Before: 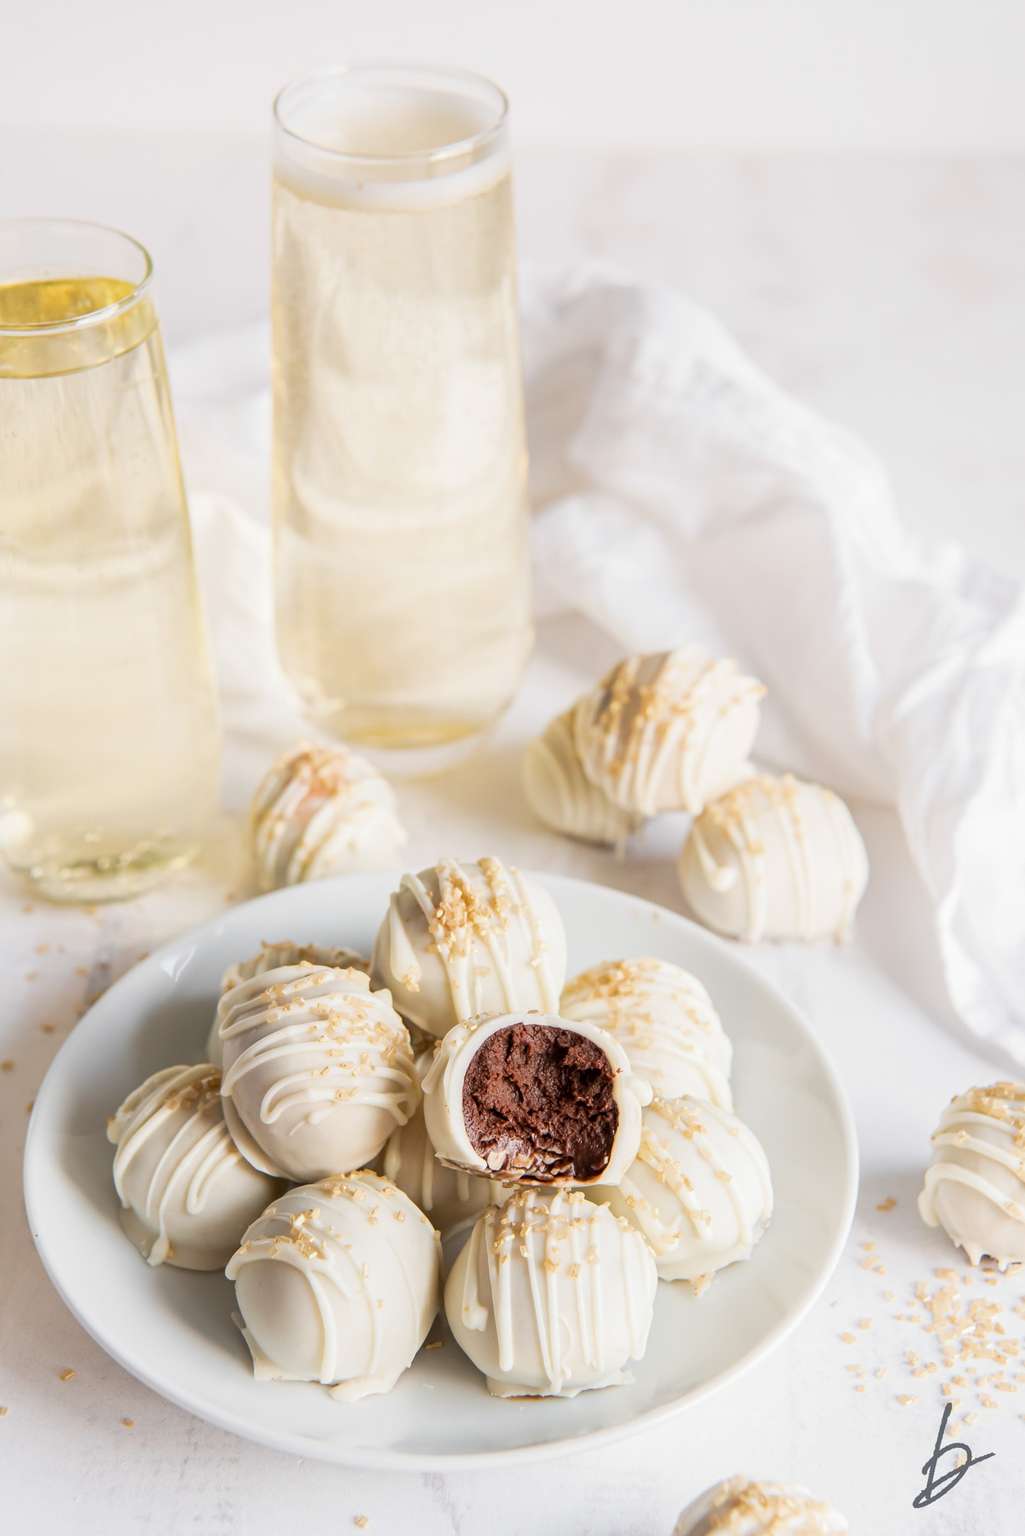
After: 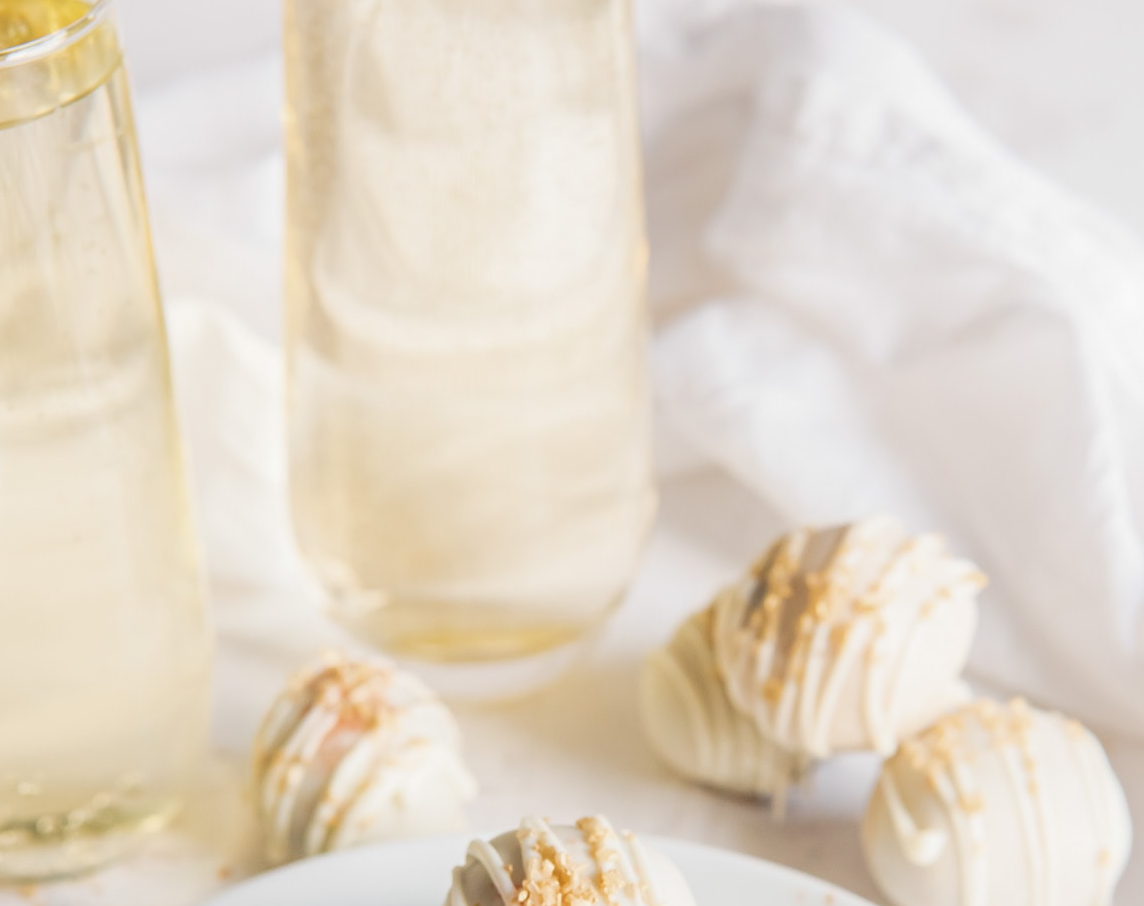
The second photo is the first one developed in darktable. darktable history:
crop: left 7.036%, top 18.398%, right 14.379%, bottom 40.043%
white balance: red 1, blue 1
